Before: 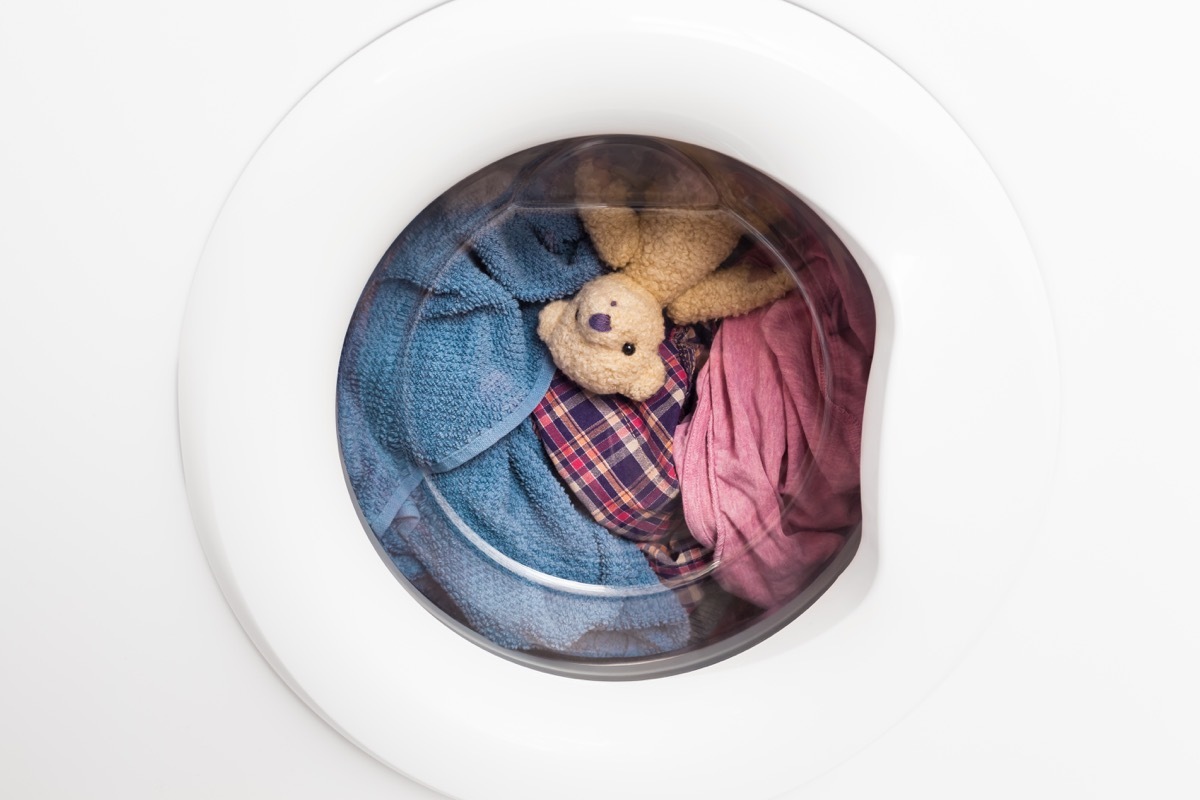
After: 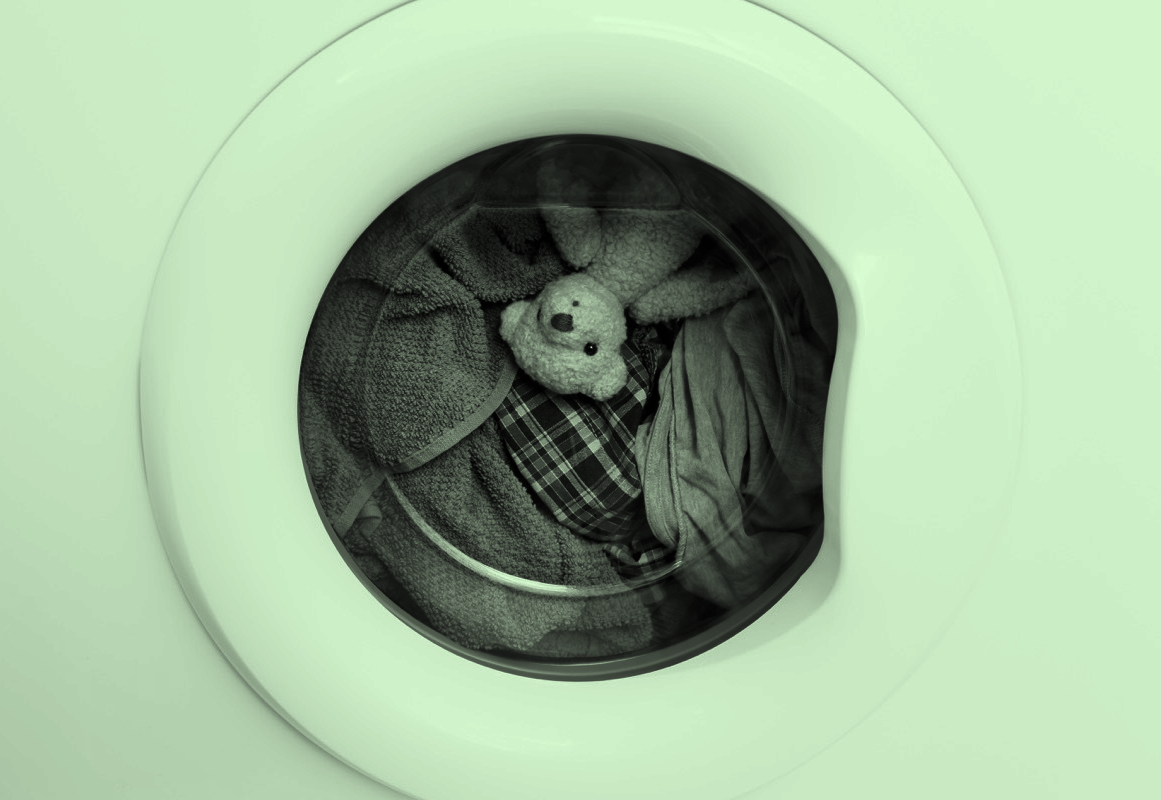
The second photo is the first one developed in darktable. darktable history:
contrast brightness saturation: contrast -0.03, brightness -0.59, saturation -1
crop and rotate: left 3.238%
sharpen: radius 2.883, amount 0.868, threshold 47.523
shadows and highlights: shadows 43.06, highlights 6.94
color correction: highlights a* -10.77, highlights b* 9.8, saturation 1.72
